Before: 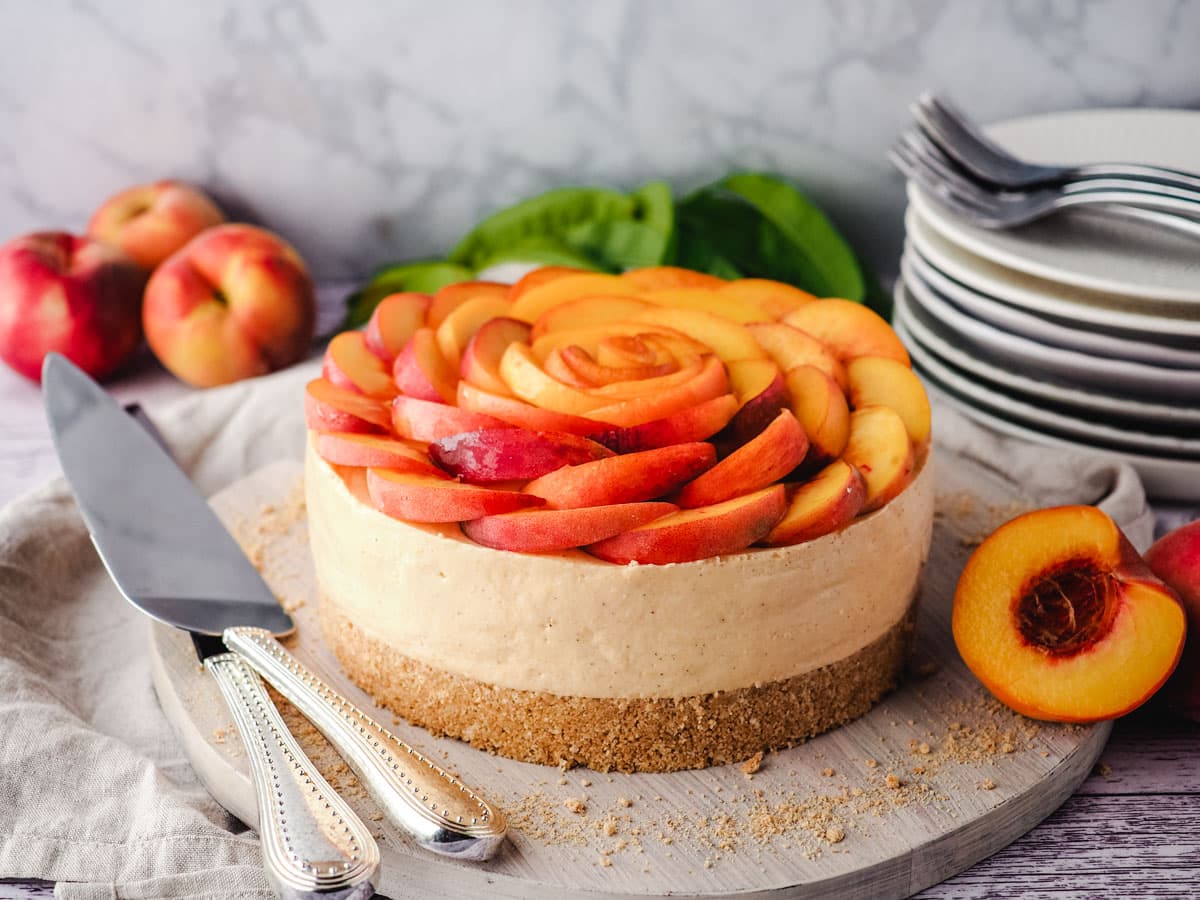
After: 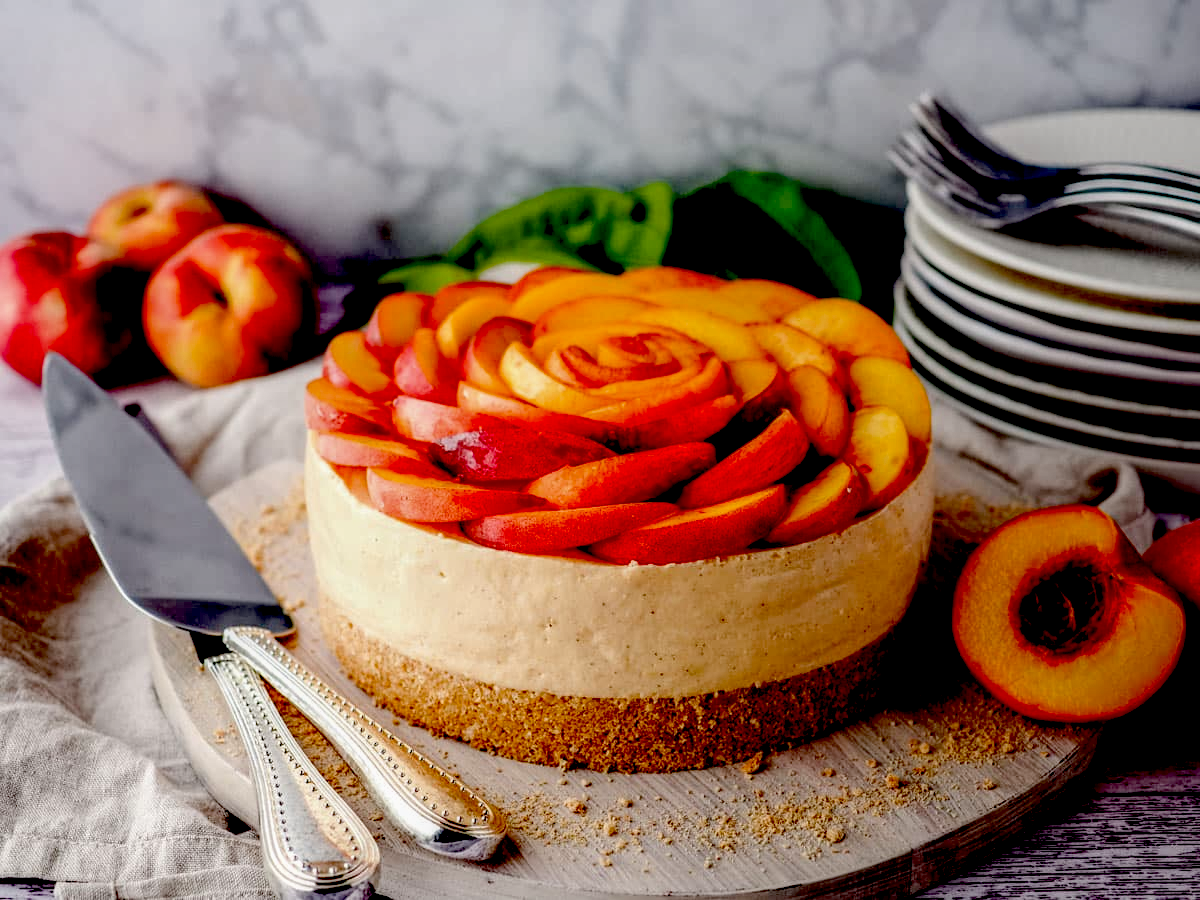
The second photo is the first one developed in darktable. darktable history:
exposure: black level correction 0.099, exposure -0.092 EV, compensate highlight preservation false
local contrast: on, module defaults
